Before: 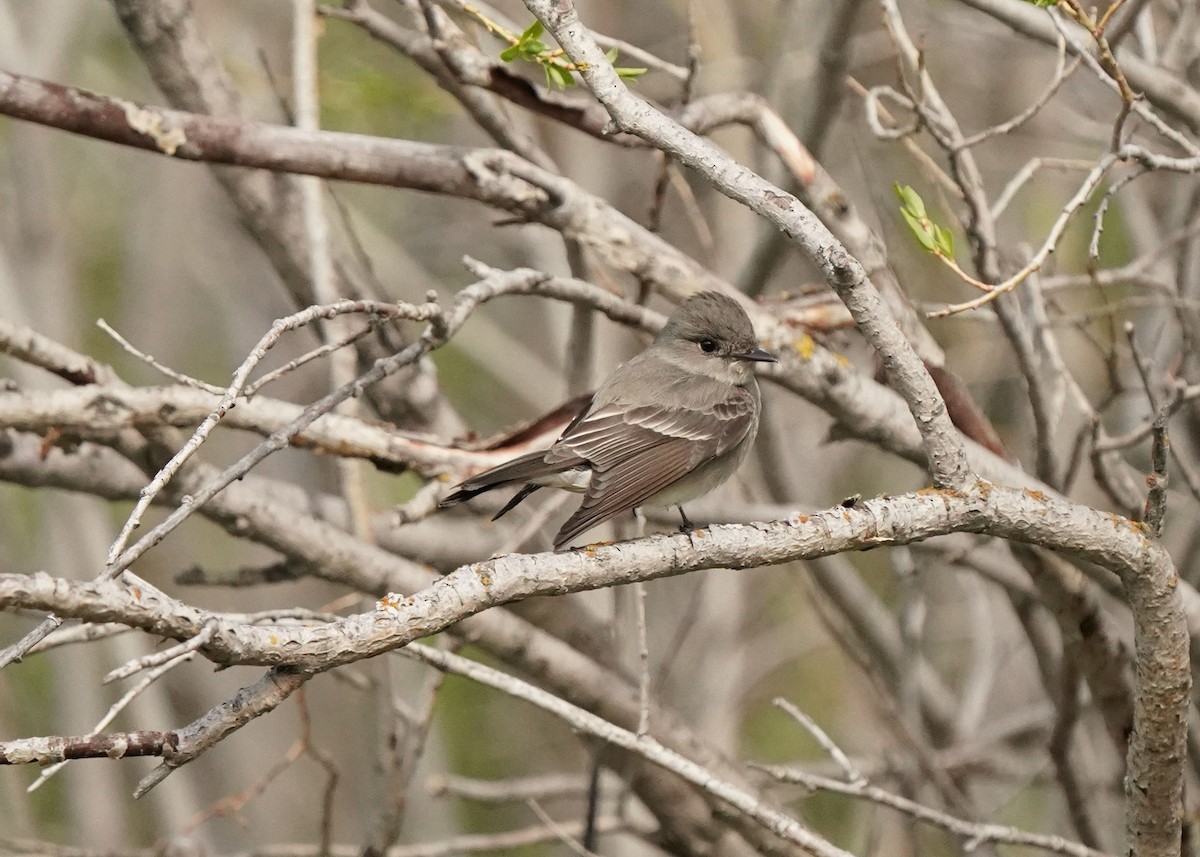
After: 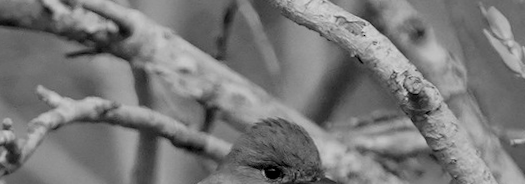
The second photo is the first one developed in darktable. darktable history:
tone equalizer: on, module defaults
exposure: black level correction 0.011, exposure -0.478 EV, compensate highlight preservation false
rotate and perspective: rotation 1.69°, lens shift (vertical) -0.023, lens shift (horizontal) -0.291, crop left 0.025, crop right 0.988, crop top 0.092, crop bottom 0.842
crop: left 28.64%, top 16.832%, right 26.637%, bottom 58.055%
monochrome: on, module defaults
